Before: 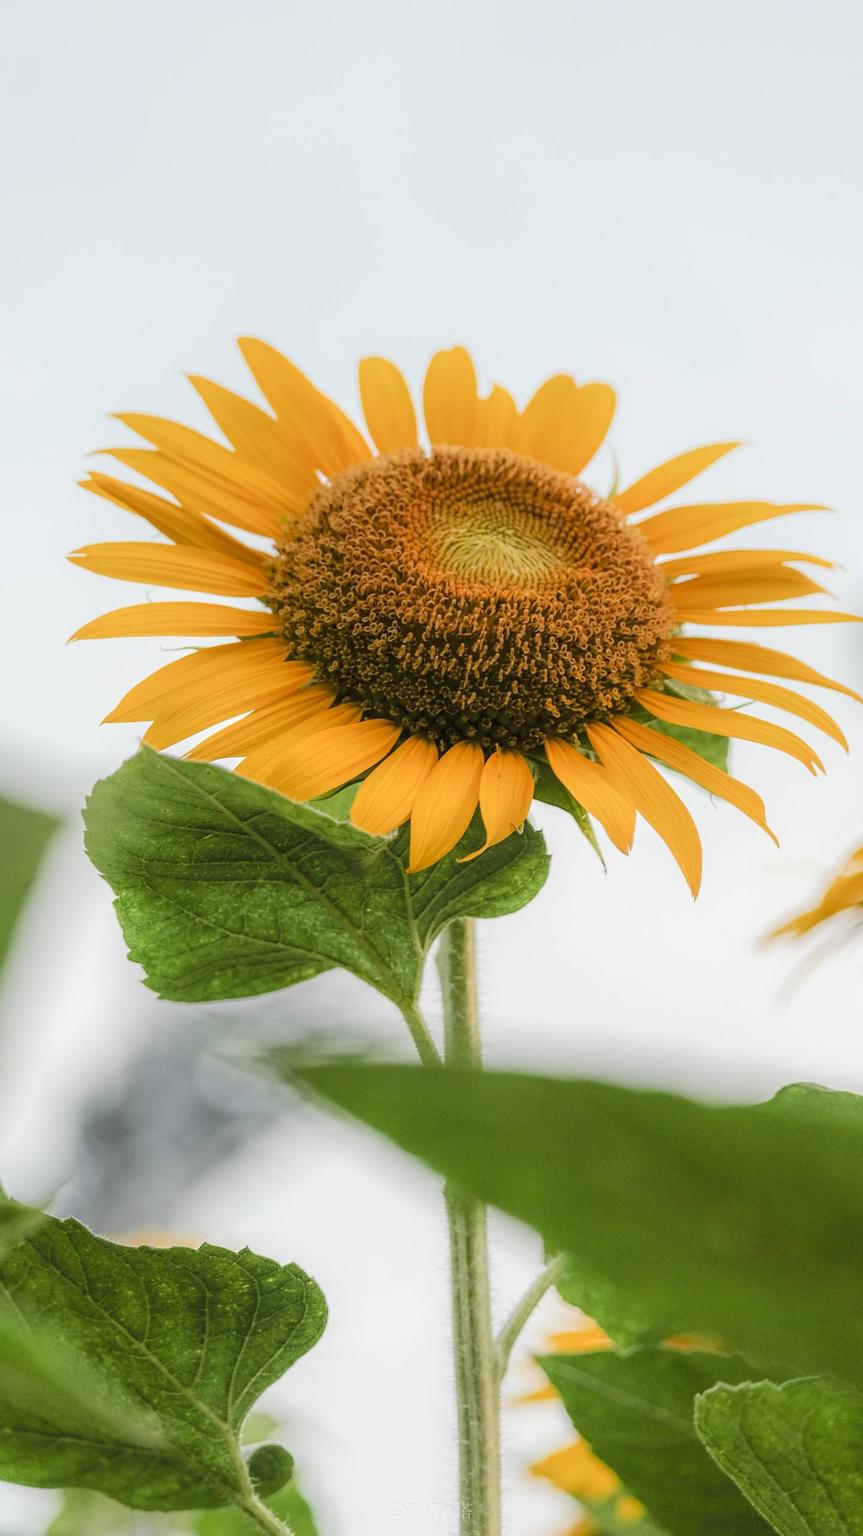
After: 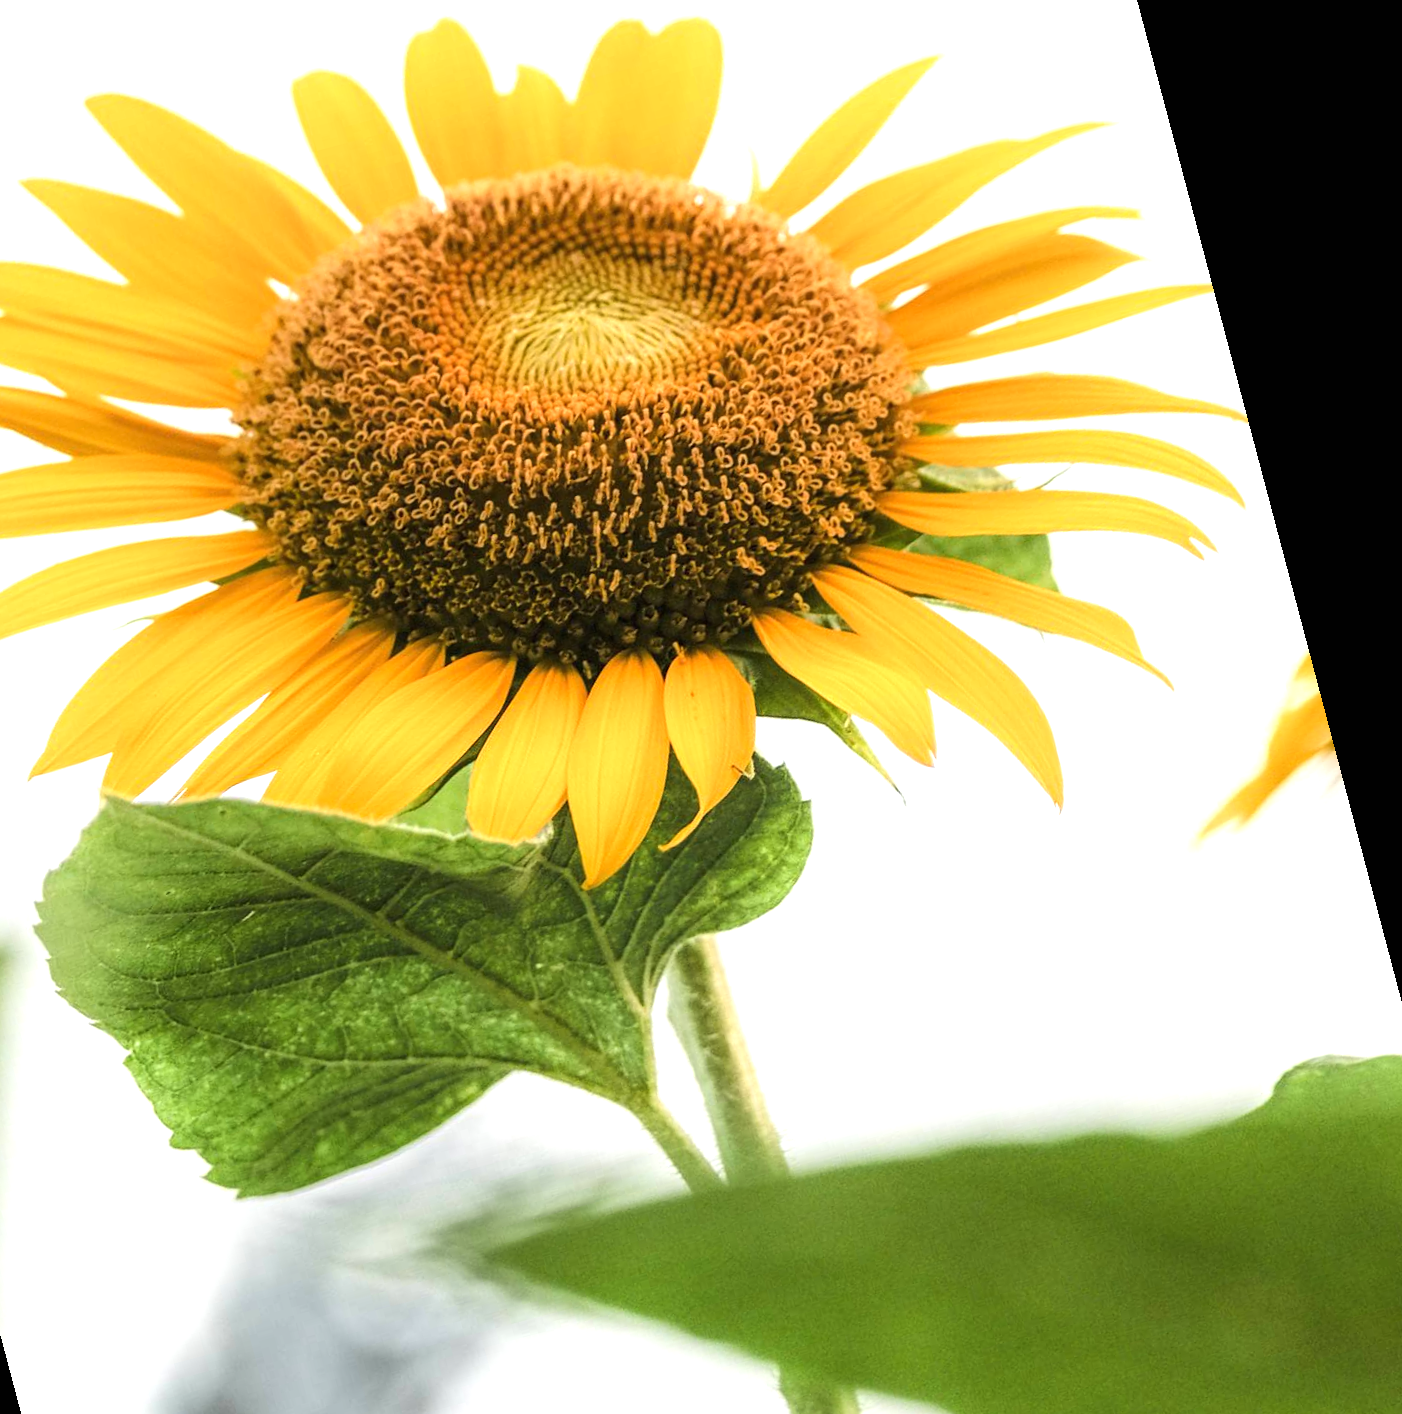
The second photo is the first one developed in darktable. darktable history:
rotate and perspective: rotation -14.8°, crop left 0.1, crop right 0.903, crop top 0.25, crop bottom 0.748
exposure: black level correction 0, exposure 0.5 EV, compensate exposure bias true, compensate highlight preservation false
tone equalizer: -8 EV -0.417 EV, -7 EV -0.389 EV, -6 EV -0.333 EV, -5 EV -0.222 EV, -3 EV 0.222 EV, -2 EV 0.333 EV, -1 EV 0.389 EV, +0 EV 0.417 EV, edges refinement/feathering 500, mask exposure compensation -1.57 EV, preserve details no
crop and rotate: left 14.584%
